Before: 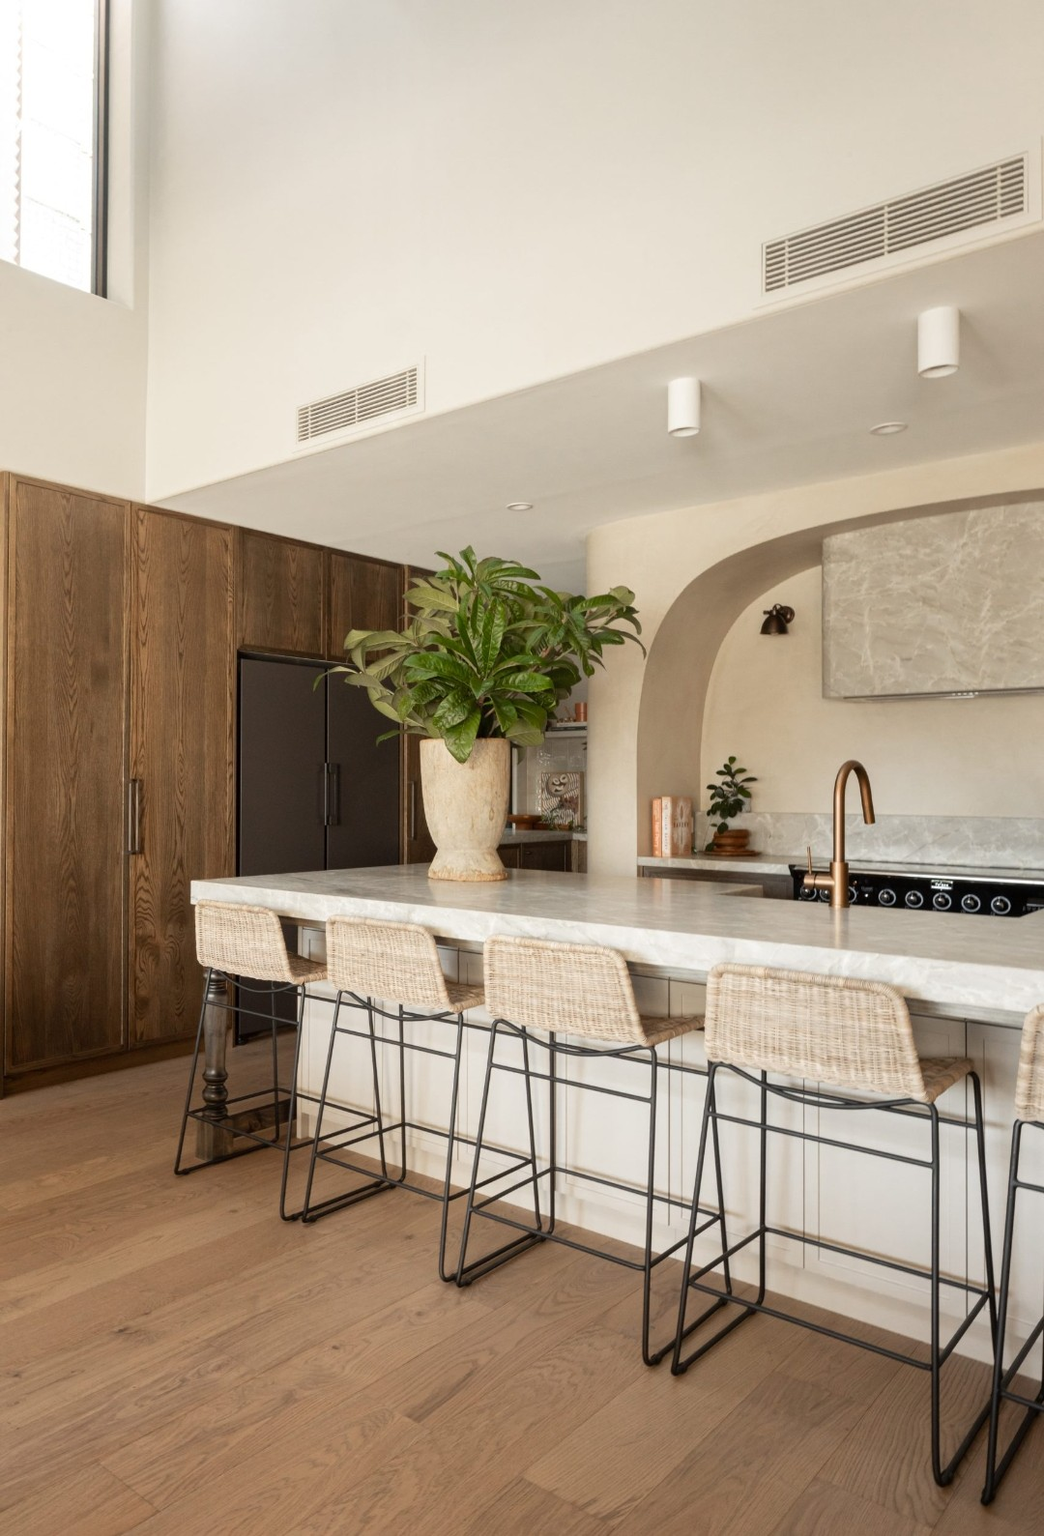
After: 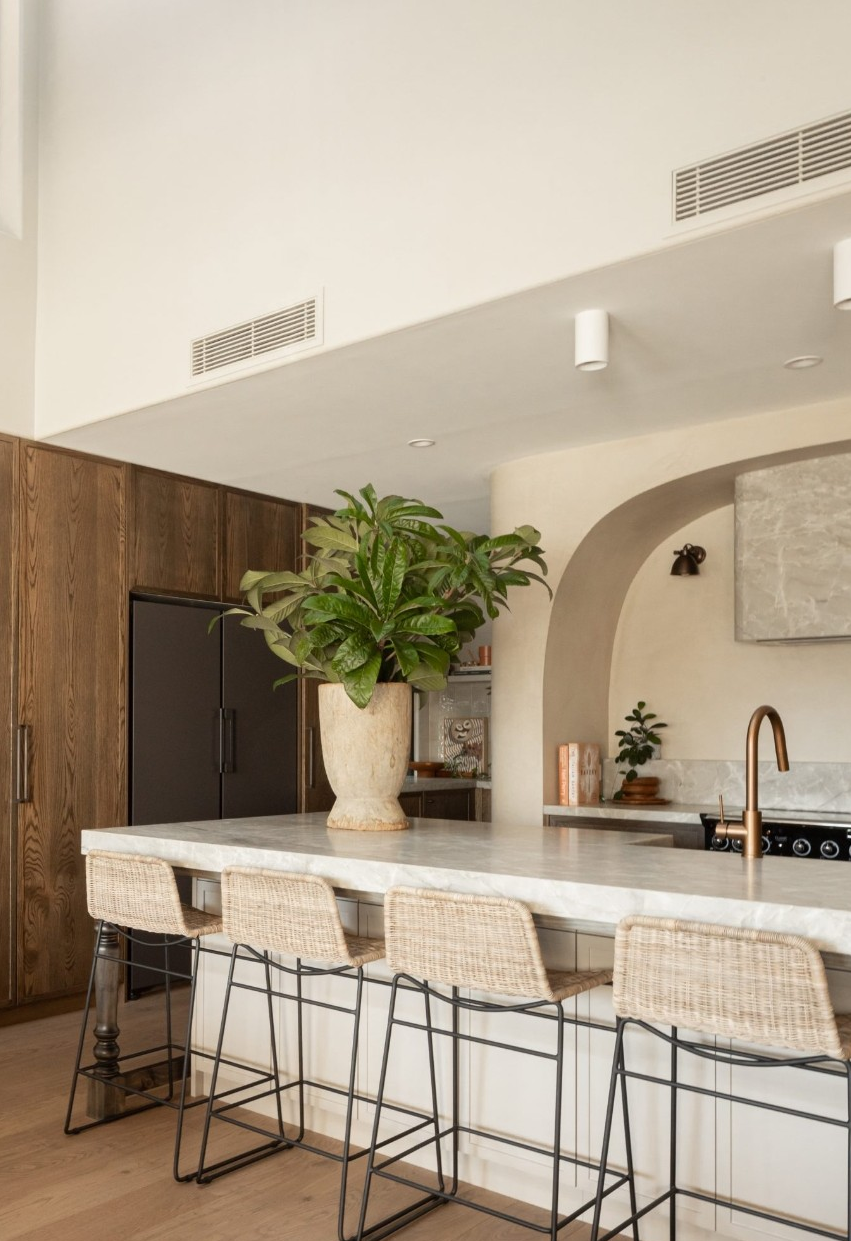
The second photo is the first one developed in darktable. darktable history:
crop and rotate: left 10.77%, top 5.1%, right 10.41%, bottom 16.76%
white balance: emerald 1
